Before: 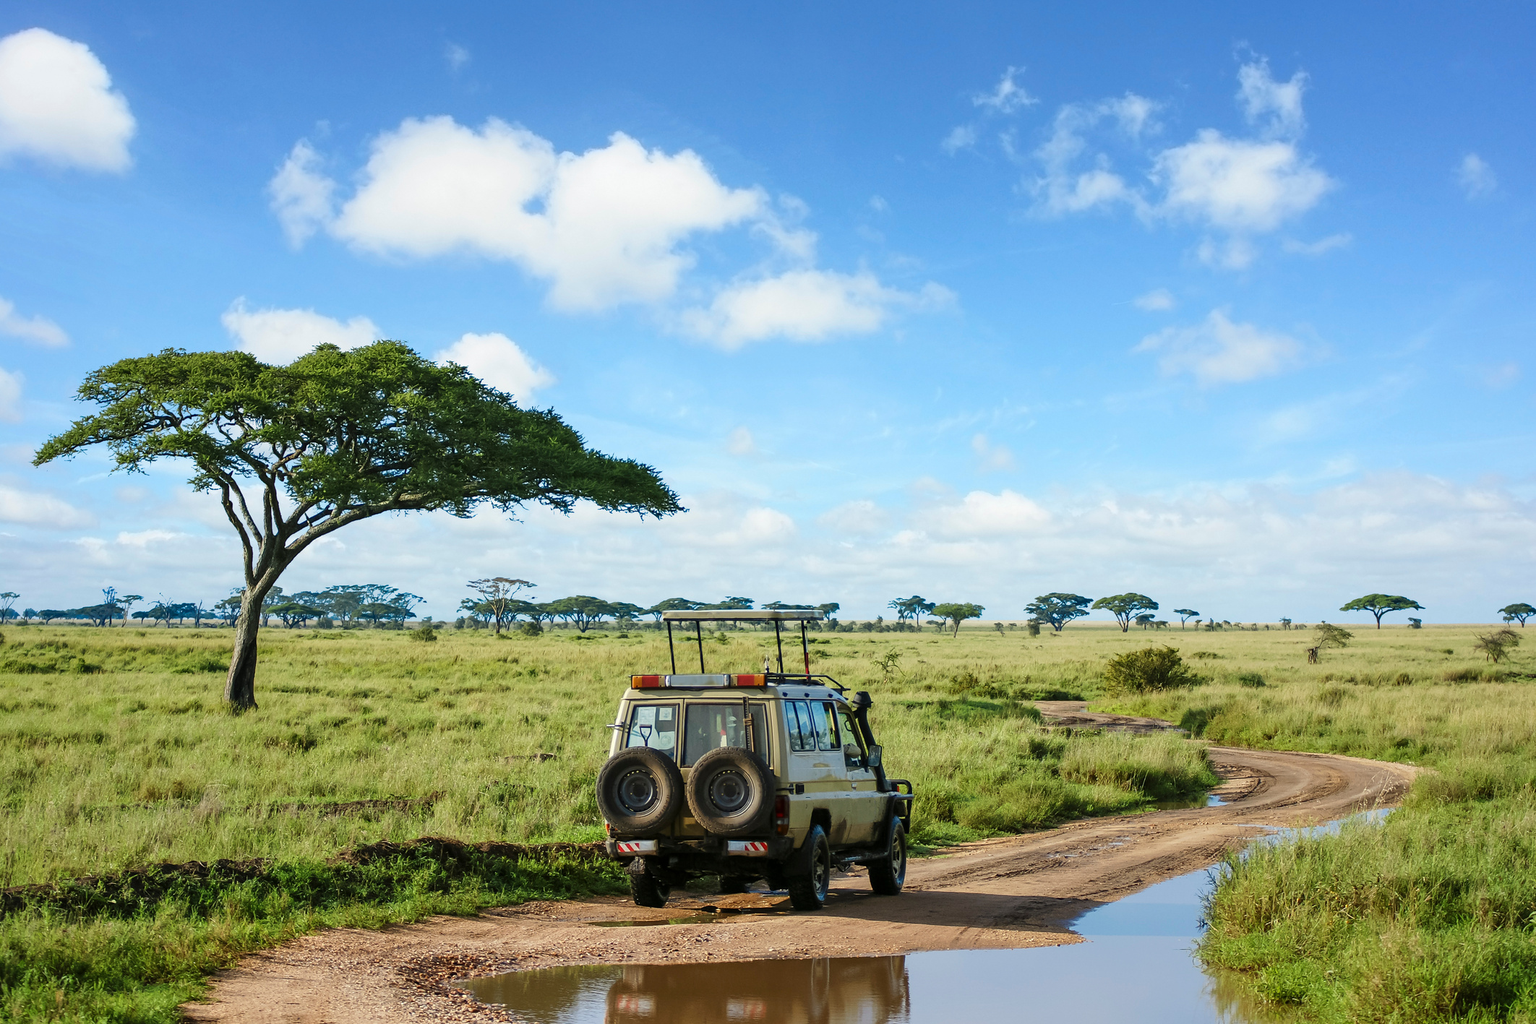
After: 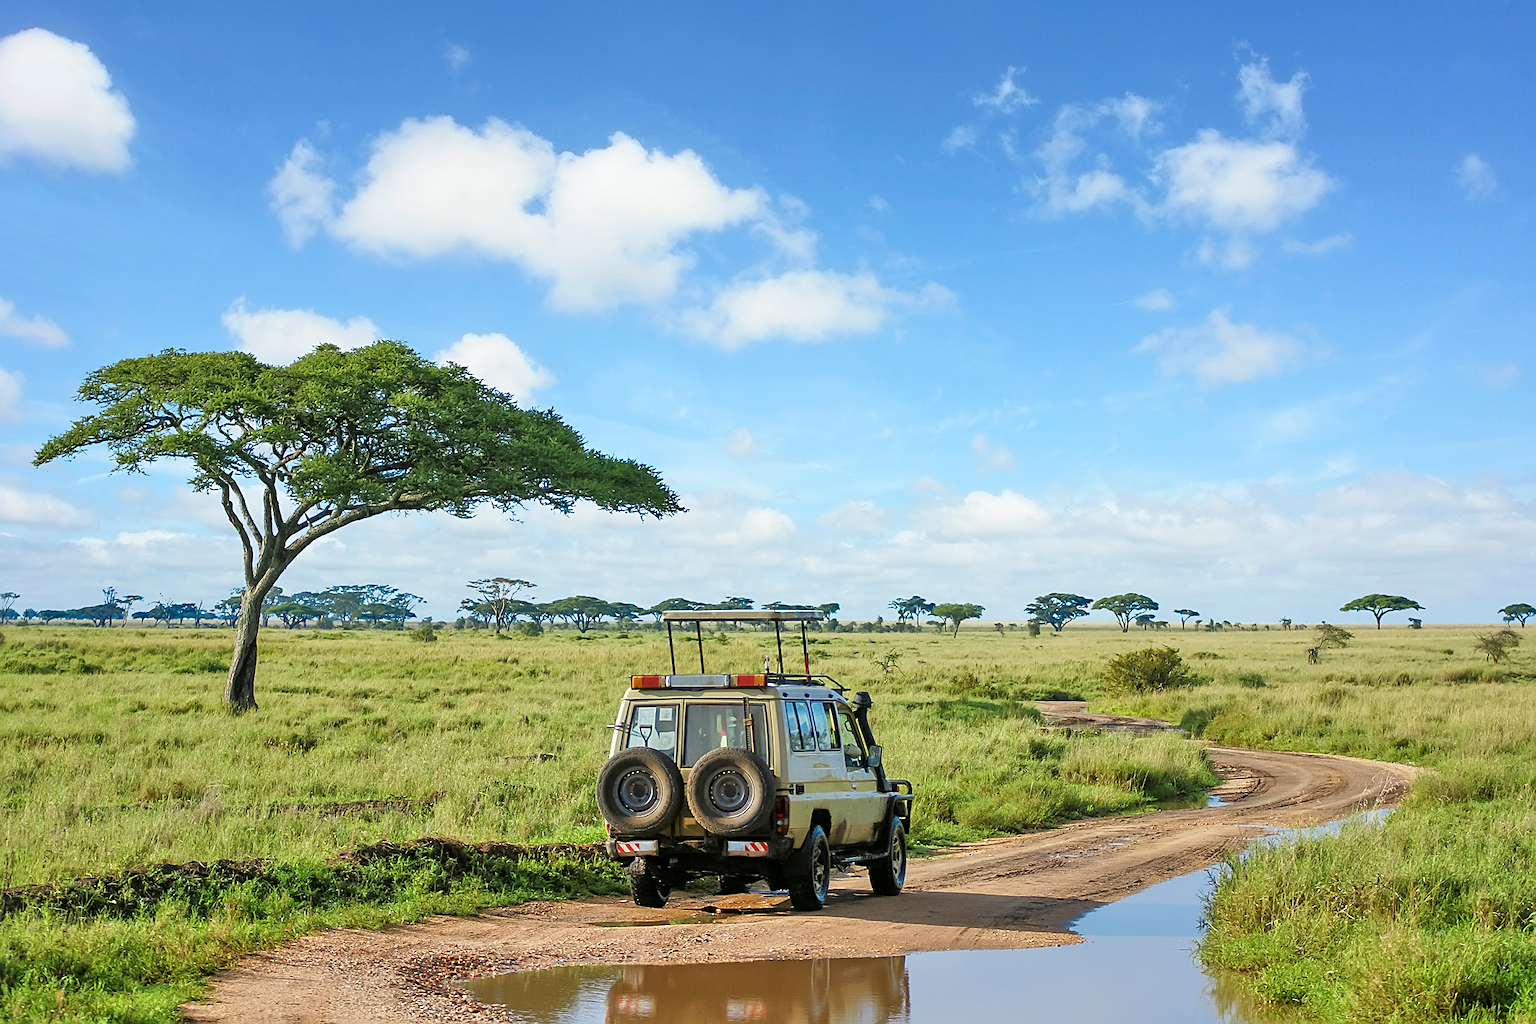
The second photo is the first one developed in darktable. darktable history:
tone equalizer: -7 EV 0.155 EV, -6 EV 0.564 EV, -5 EV 1.14 EV, -4 EV 1.3 EV, -3 EV 1.17 EV, -2 EV 0.6 EV, -1 EV 0.15 EV
sharpen: on, module defaults
